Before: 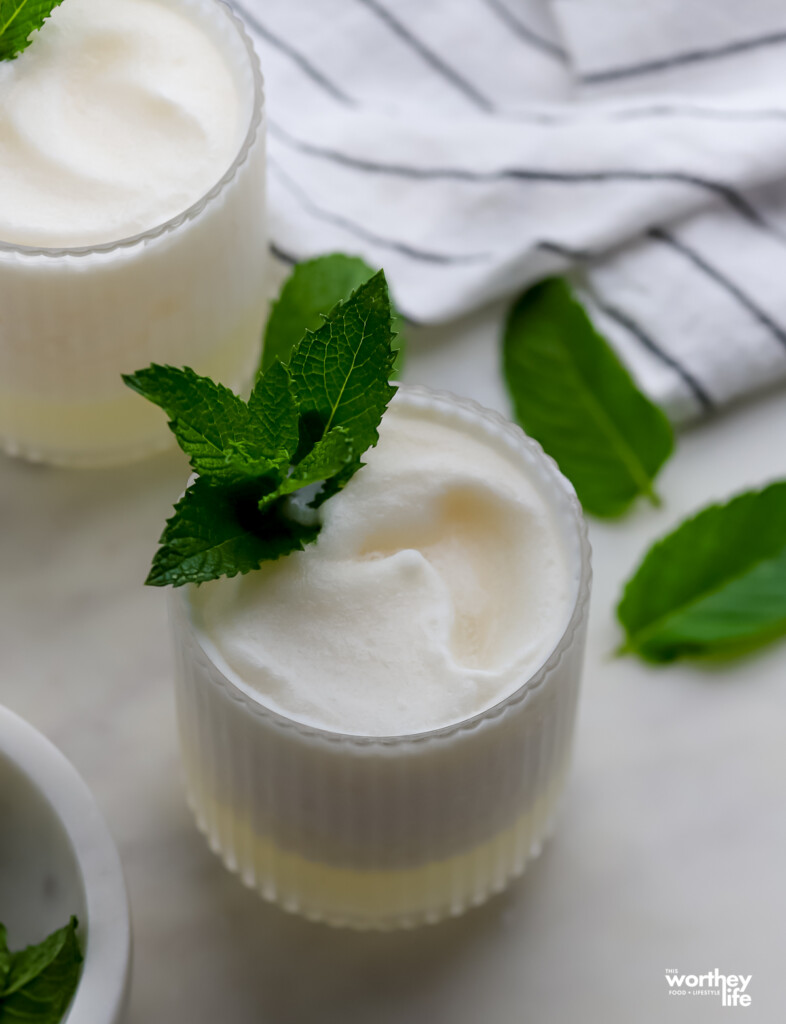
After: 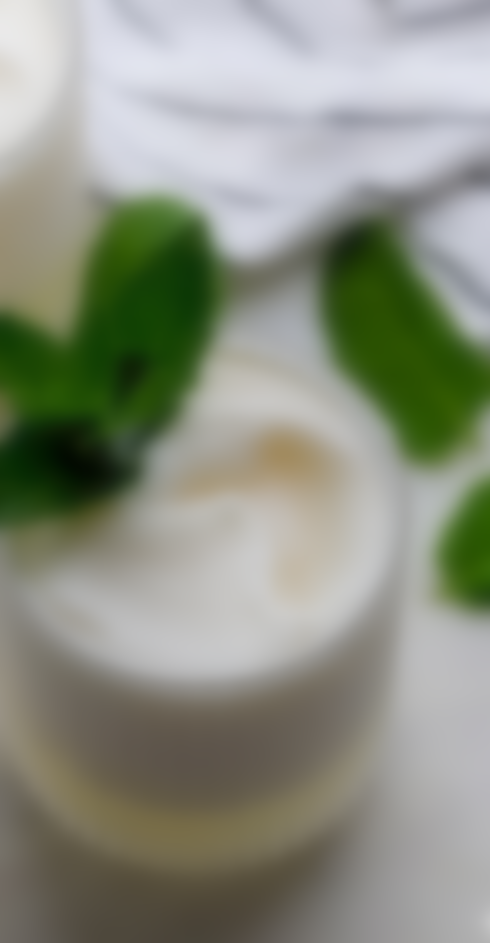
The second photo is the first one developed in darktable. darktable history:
crop and rotate: left 22.918%, top 5.629%, right 14.711%, bottom 2.247%
lowpass: on, module defaults
